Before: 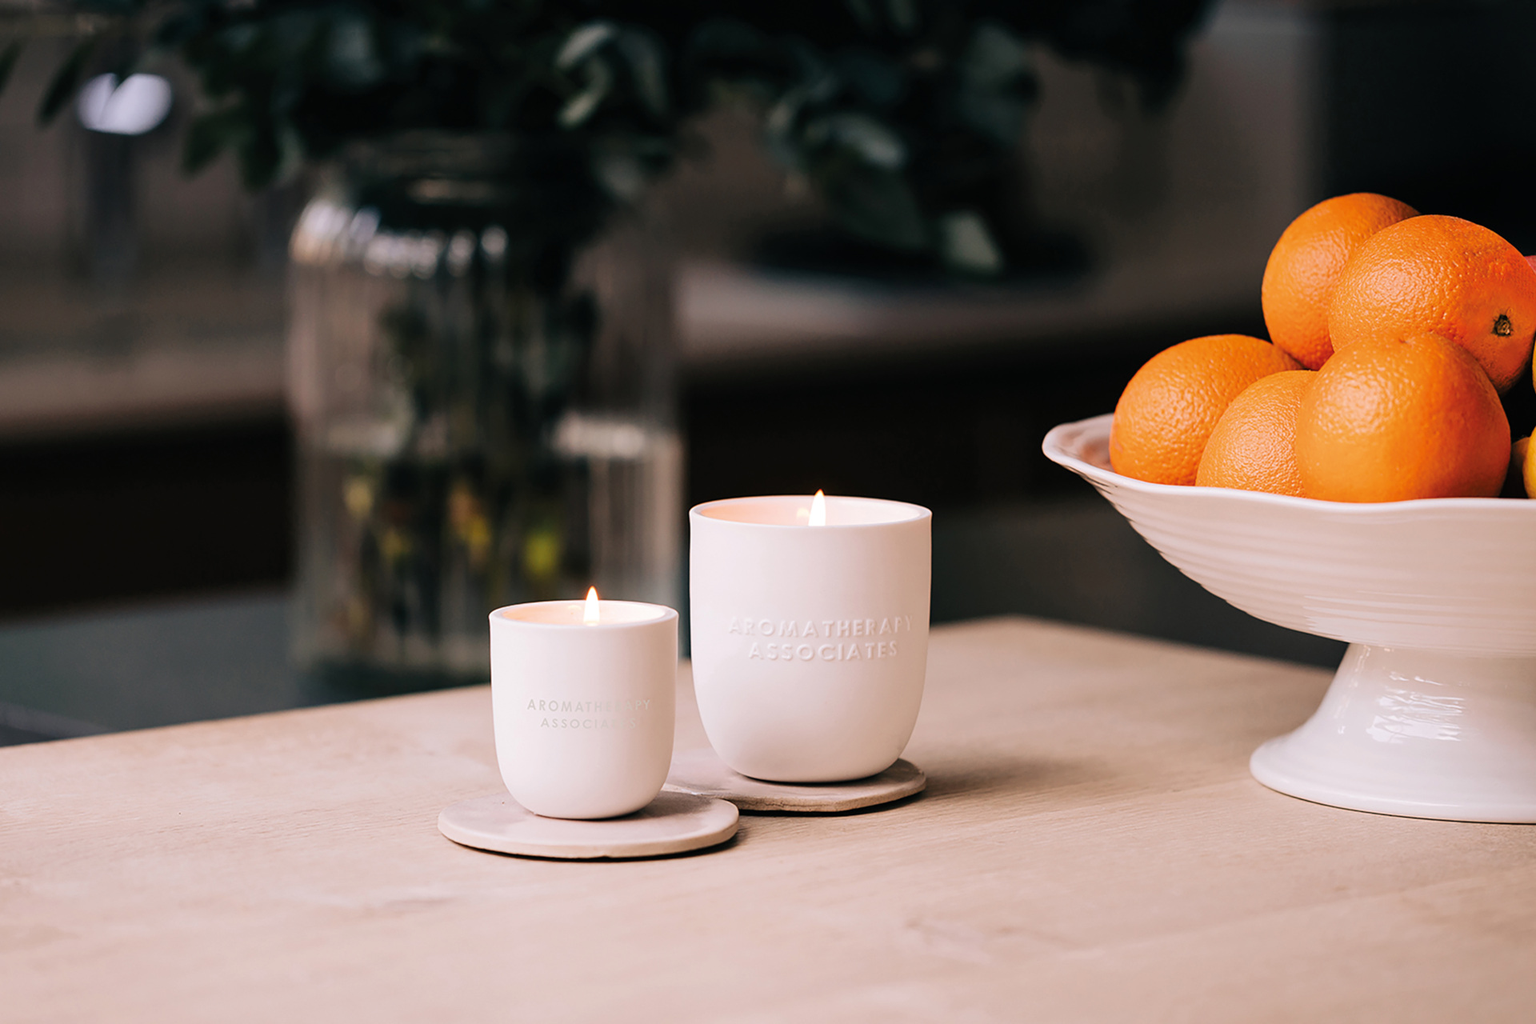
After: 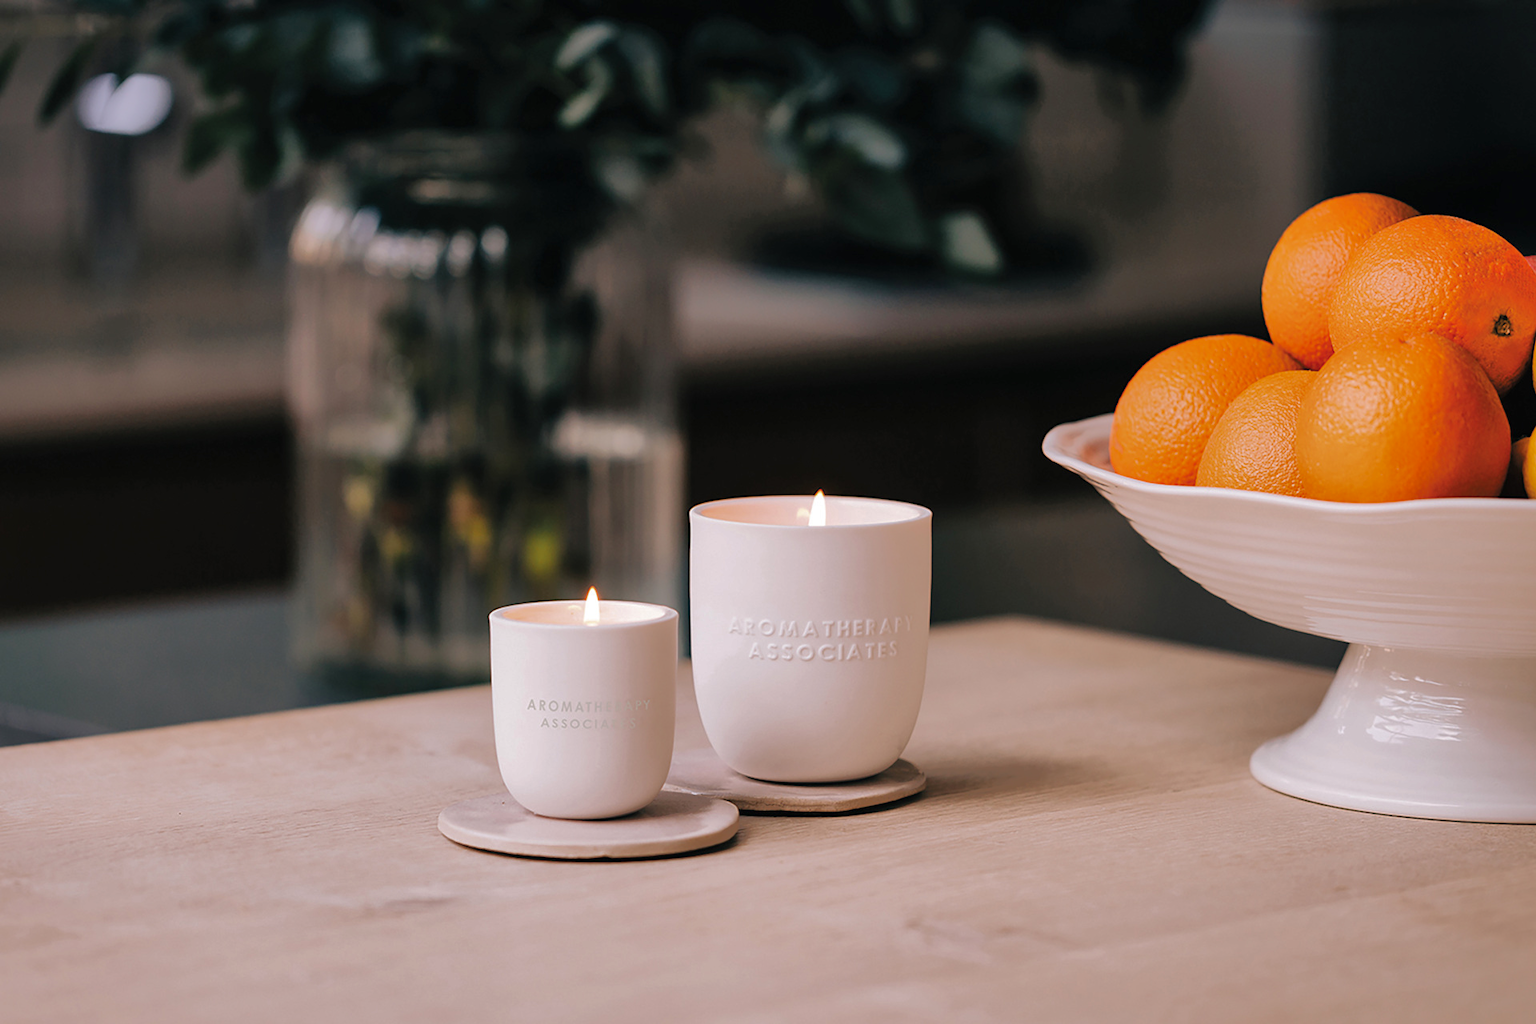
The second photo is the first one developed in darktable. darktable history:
shadows and highlights: shadows 39.79, highlights -59.83
